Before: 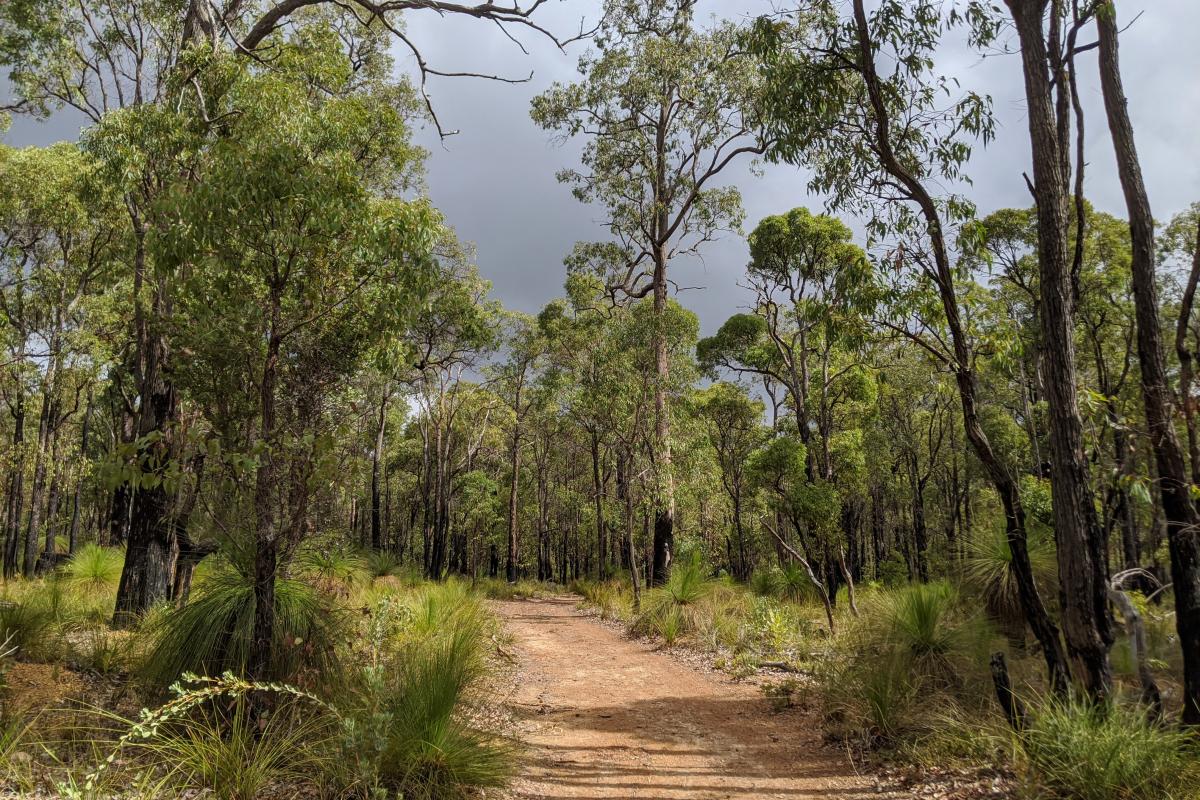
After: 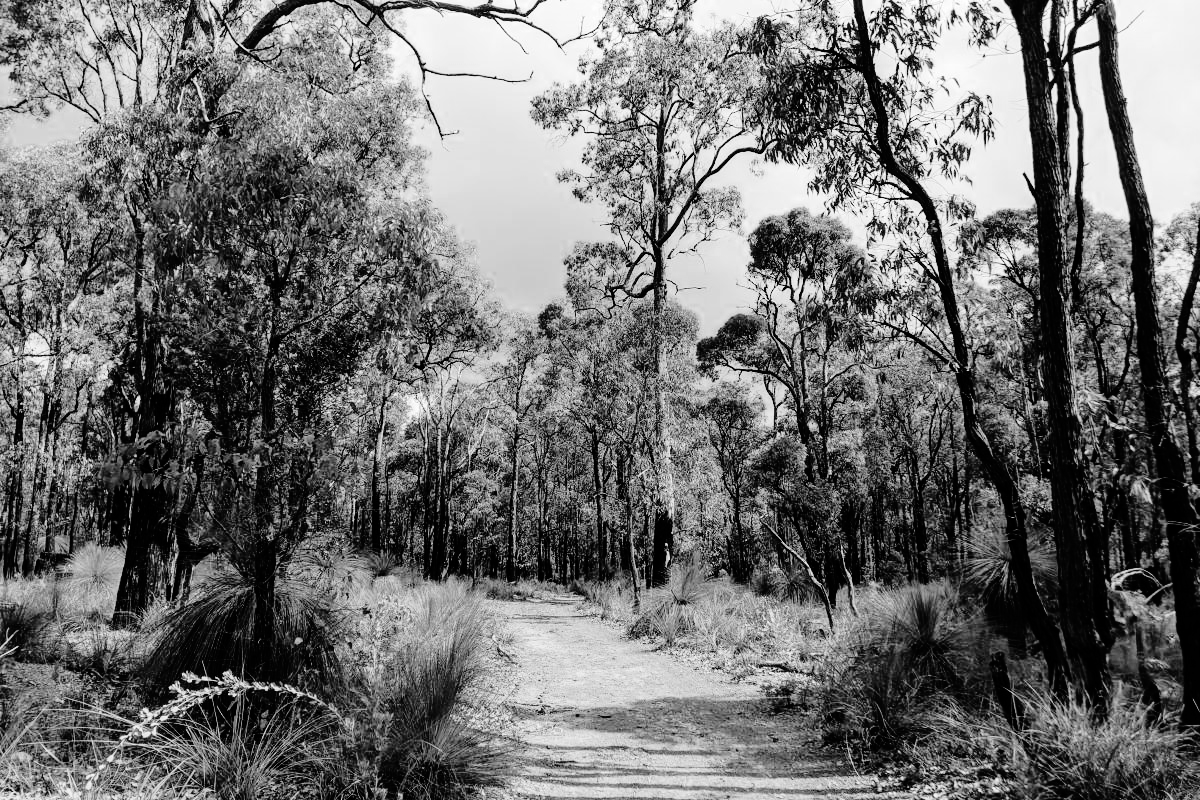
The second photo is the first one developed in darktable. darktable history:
contrast brightness saturation: contrast 0.062, brightness -0.014, saturation -0.233
base curve: curves: ch0 [(0, 0) (0.036, 0.01) (0.123, 0.254) (0.258, 0.504) (0.507, 0.748) (1, 1)], exposure shift 0.01, preserve colors none
color zones: curves: ch0 [(0, 0.613) (0.01, 0.613) (0.245, 0.448) (0.498, 0.529) (0.642, 0.665) (0.879, 0.777) (0.99, 0.613)]; ch1 [(0, 0) (0.143, 0) (0.286, 0) (0.429, 0) (0.571, 0) (0.714, 0) (0.857, 0)]
